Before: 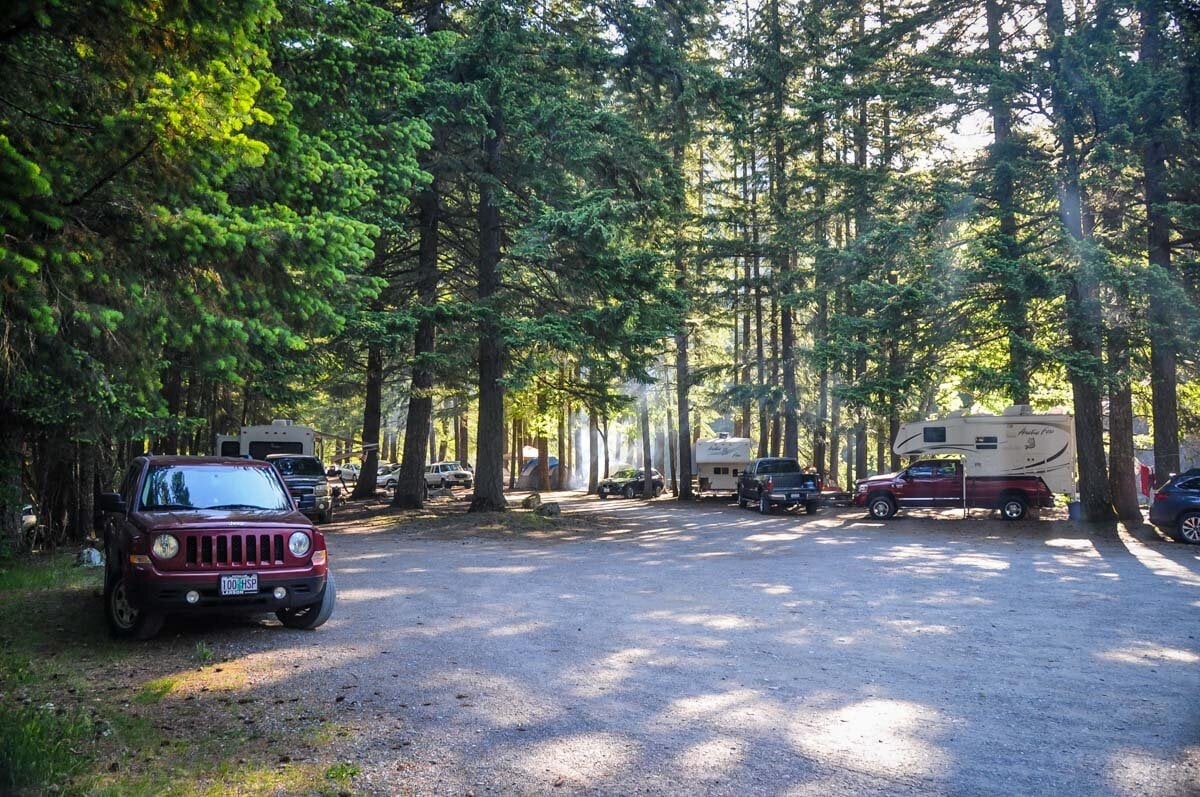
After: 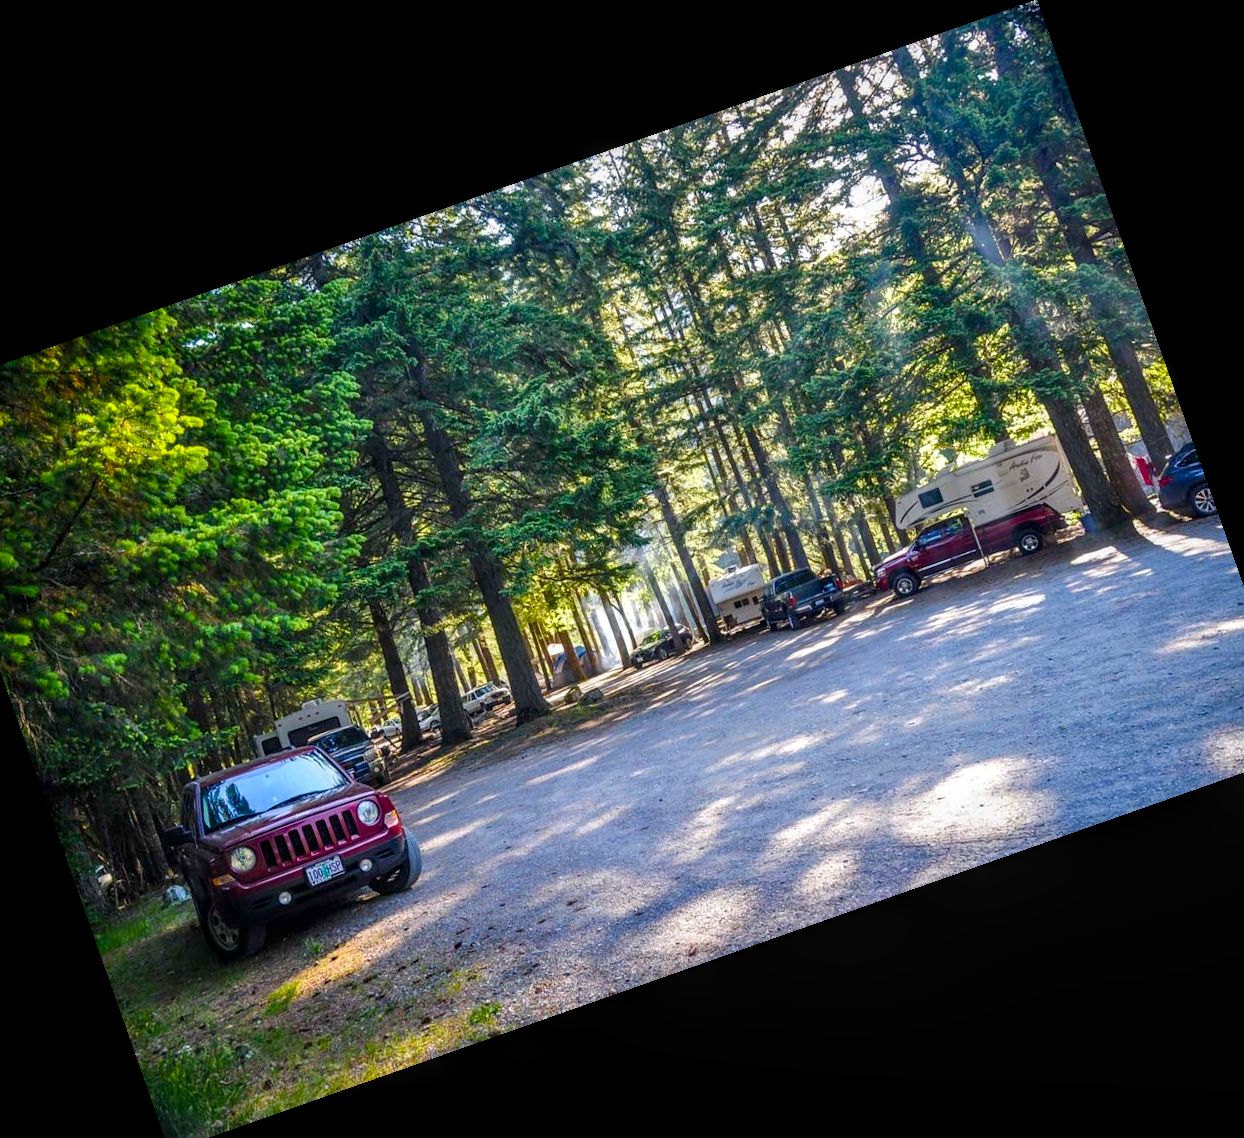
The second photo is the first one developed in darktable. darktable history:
local contrast: detail 130%
crop and rotate: angle 19.43°, left 6.812%, right 4.125%, bottom 1.087%
color balance rgb: perceptual saturation grading › global saturation 35%, perceptual saturation grading › highlights -25%, perceptual saturation grading › shadows 50%
